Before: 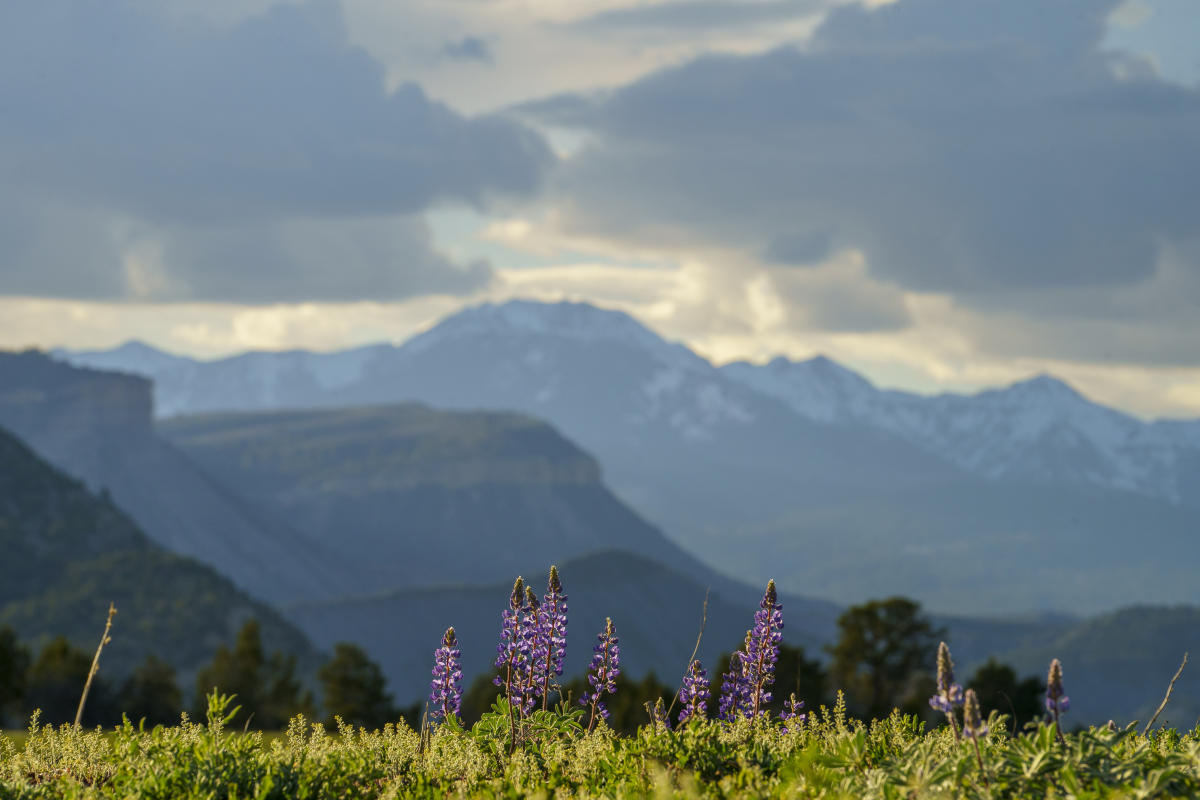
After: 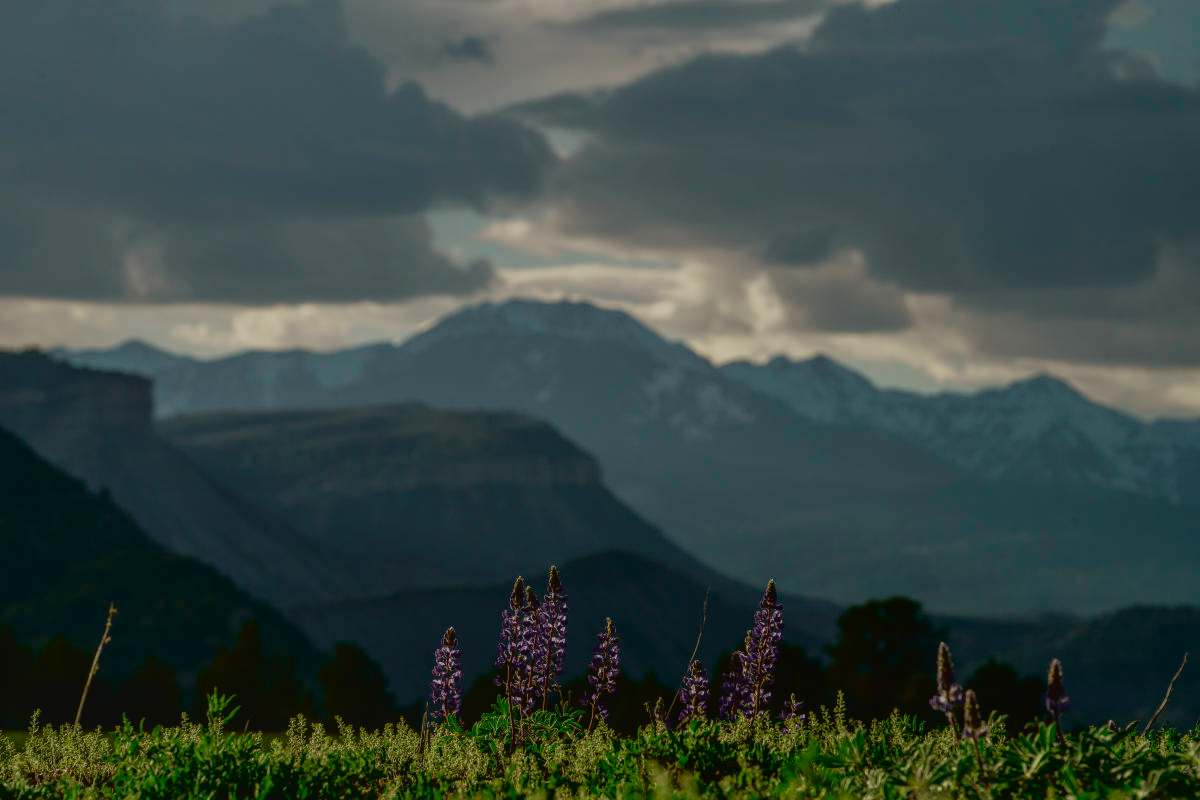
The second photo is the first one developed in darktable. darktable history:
tone equalizer: -8 EV -1.98 EV, -7 EV -1.99 EV, -6 EV -1.99 EV, -5 EV -1.98 EV, -4 EV -1.96 EV, -3 EV -1.98 EV, -2 EV -1.97 EV, -1 EV -1.61 EV, +0 EV -1.98 EV, edges refinement/feathering 500, mask exposure compensation -1.57 EV, preserve details no
color zones: curves: ch2 [(0, 0.5) (0.143, 0.517) (0.286, 0.571) (0.429, 0.522) (0.571, 0.5) (0.714, 0.5) (0.857, 0.5) (1, 0.5)]
tone curve: curves: ch0 [(0, 0.049) (0.113, 0.084) (0.285, 0.301) (0.673, 0.796) (0.845, 0.932) (0.994, 0.971)]; ch1 [(0, 0) (0.456, 0.424) (0.498, 0.5) (0.57, 0.557) (0.631, 0.635) (1, 1)]; ch2 [(0, 0) (0.395, 0.398) (0.44, 0.456) (0.502, 0.507) (0.55, 0.559) (0.67, 0.702) (1, 1)], color space Lab, independent channels, preserve colors none
local contrast: on, module defaults
